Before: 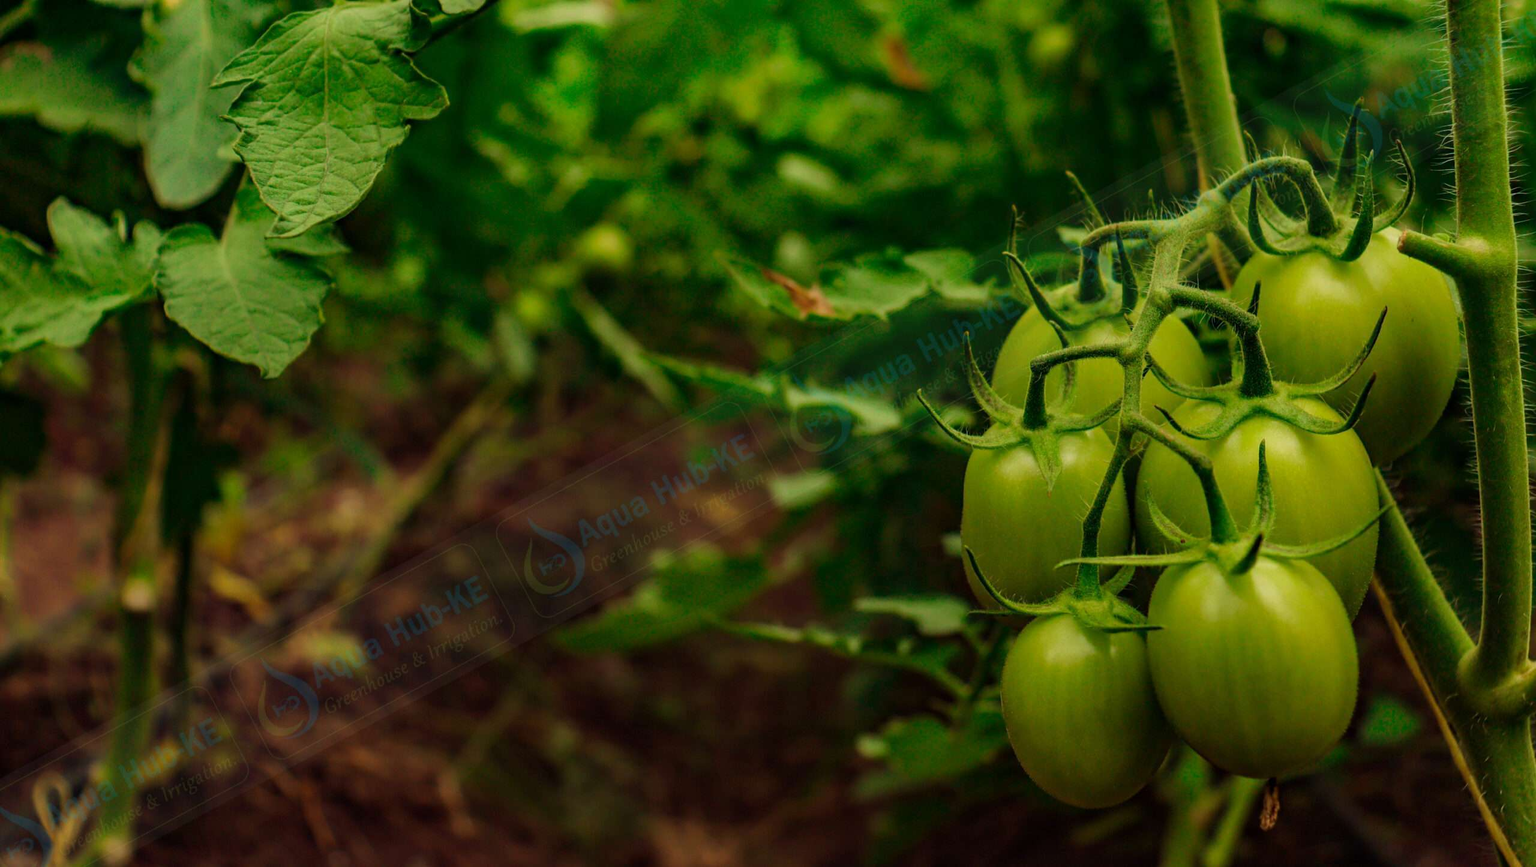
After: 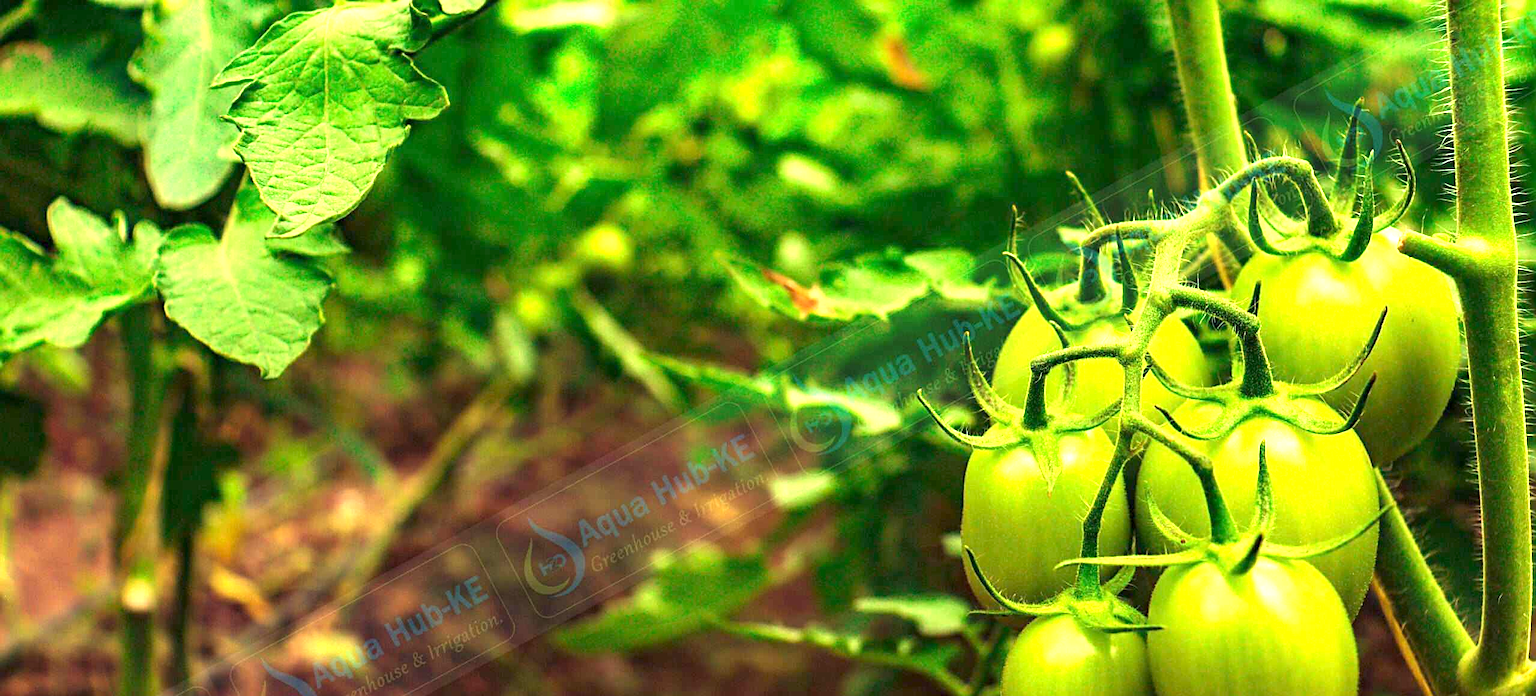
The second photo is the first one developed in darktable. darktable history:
exposure: exposure 2.207 EV, compensate highlight preservation false
sharpen: on, module defaults
crop: bottom 19.644%
